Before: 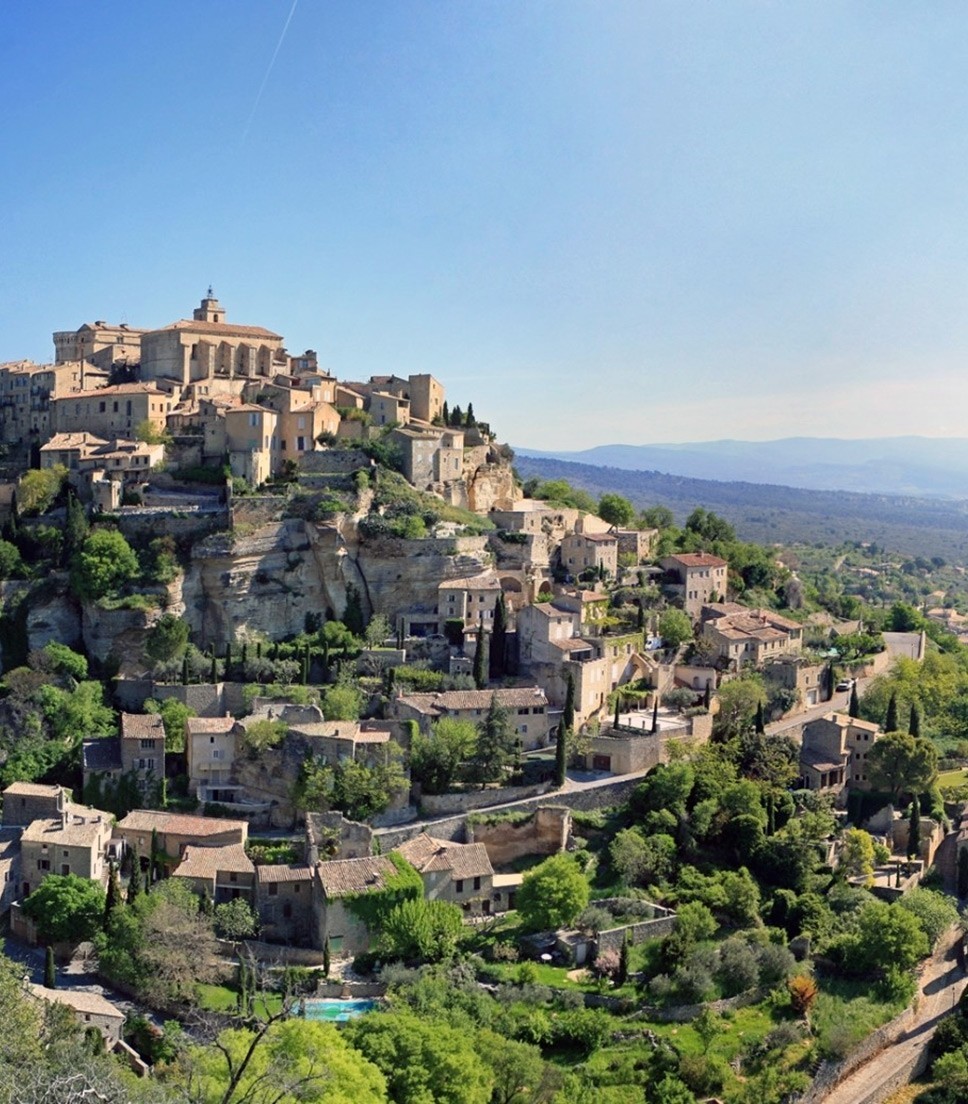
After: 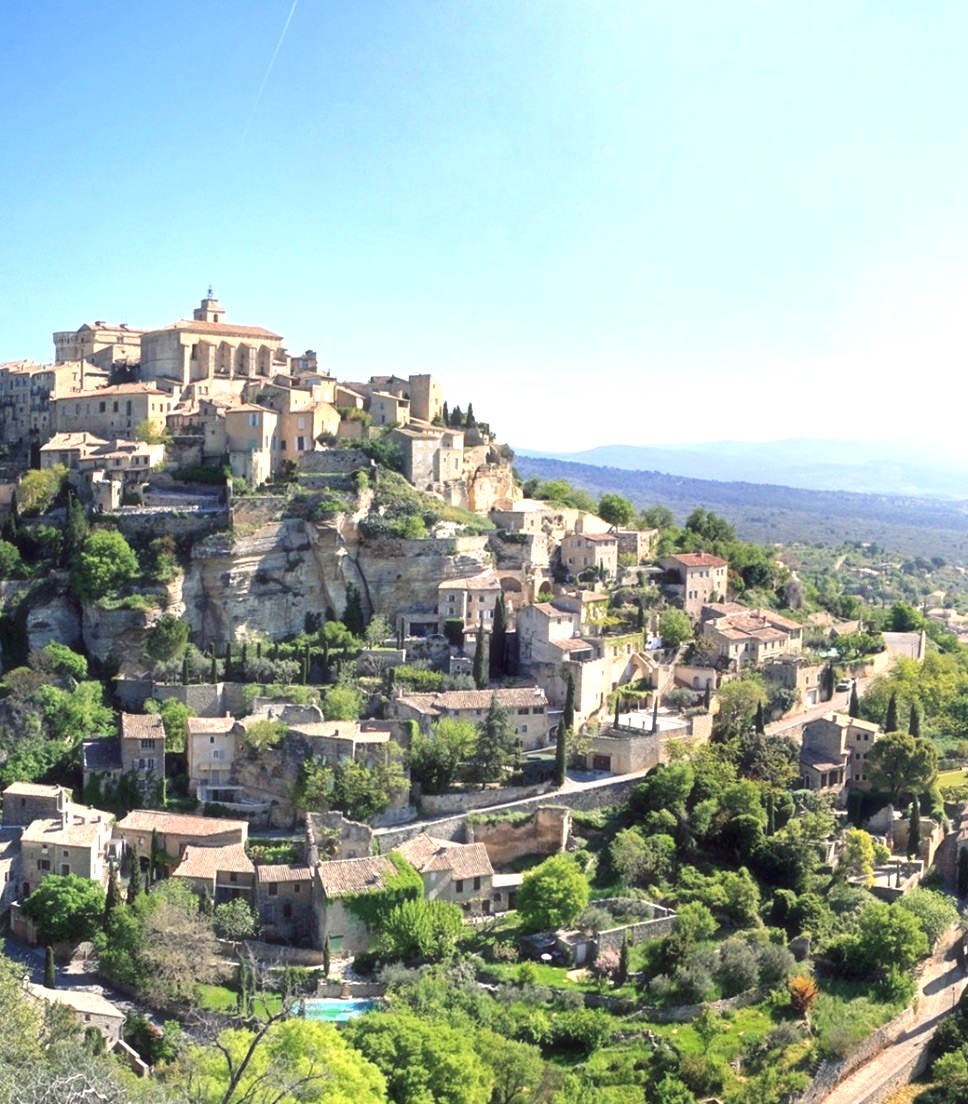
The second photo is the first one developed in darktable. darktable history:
haze removal: strength -0.1, adaptive false
exposure: exposure 0.781 EV, compensate highlight preservation false
